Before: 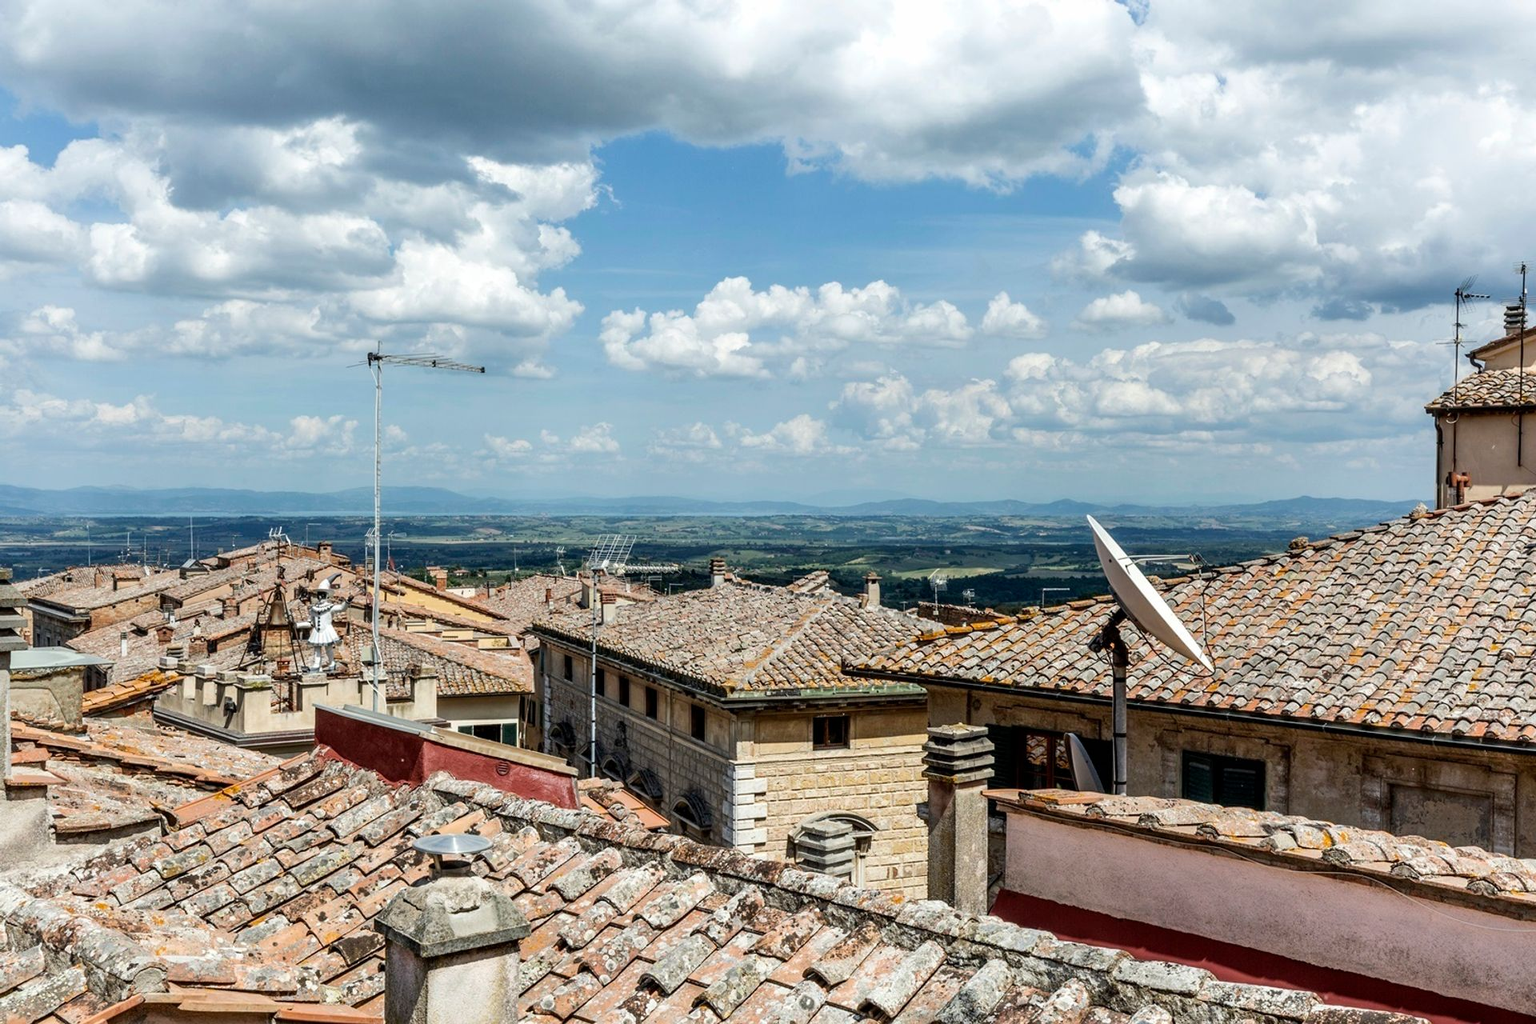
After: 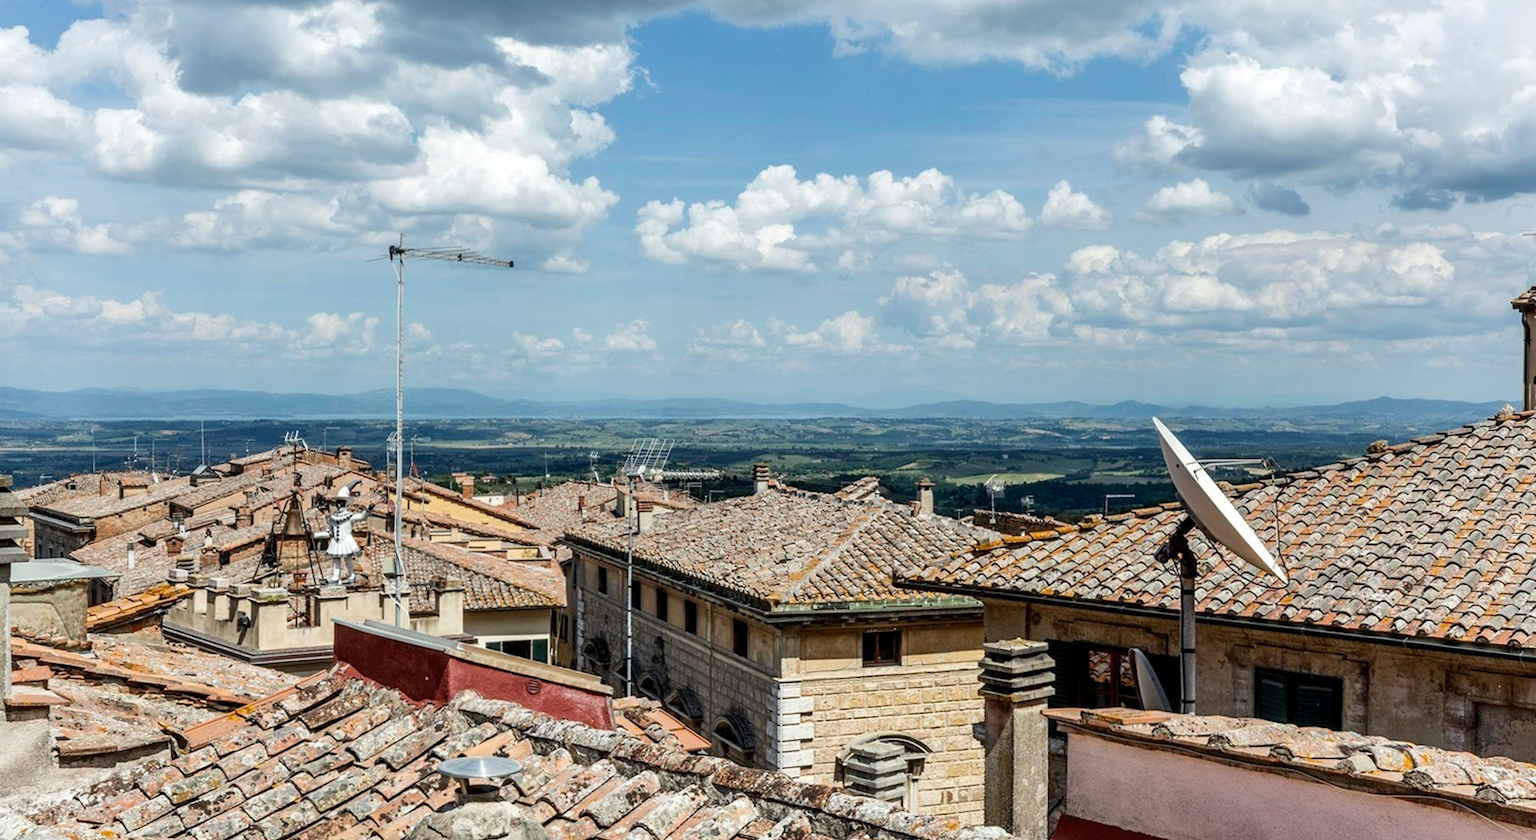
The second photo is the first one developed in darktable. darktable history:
crop and rotate: angle 0.072°, top 11.84%, right 5.578%, bottom 10.66%
